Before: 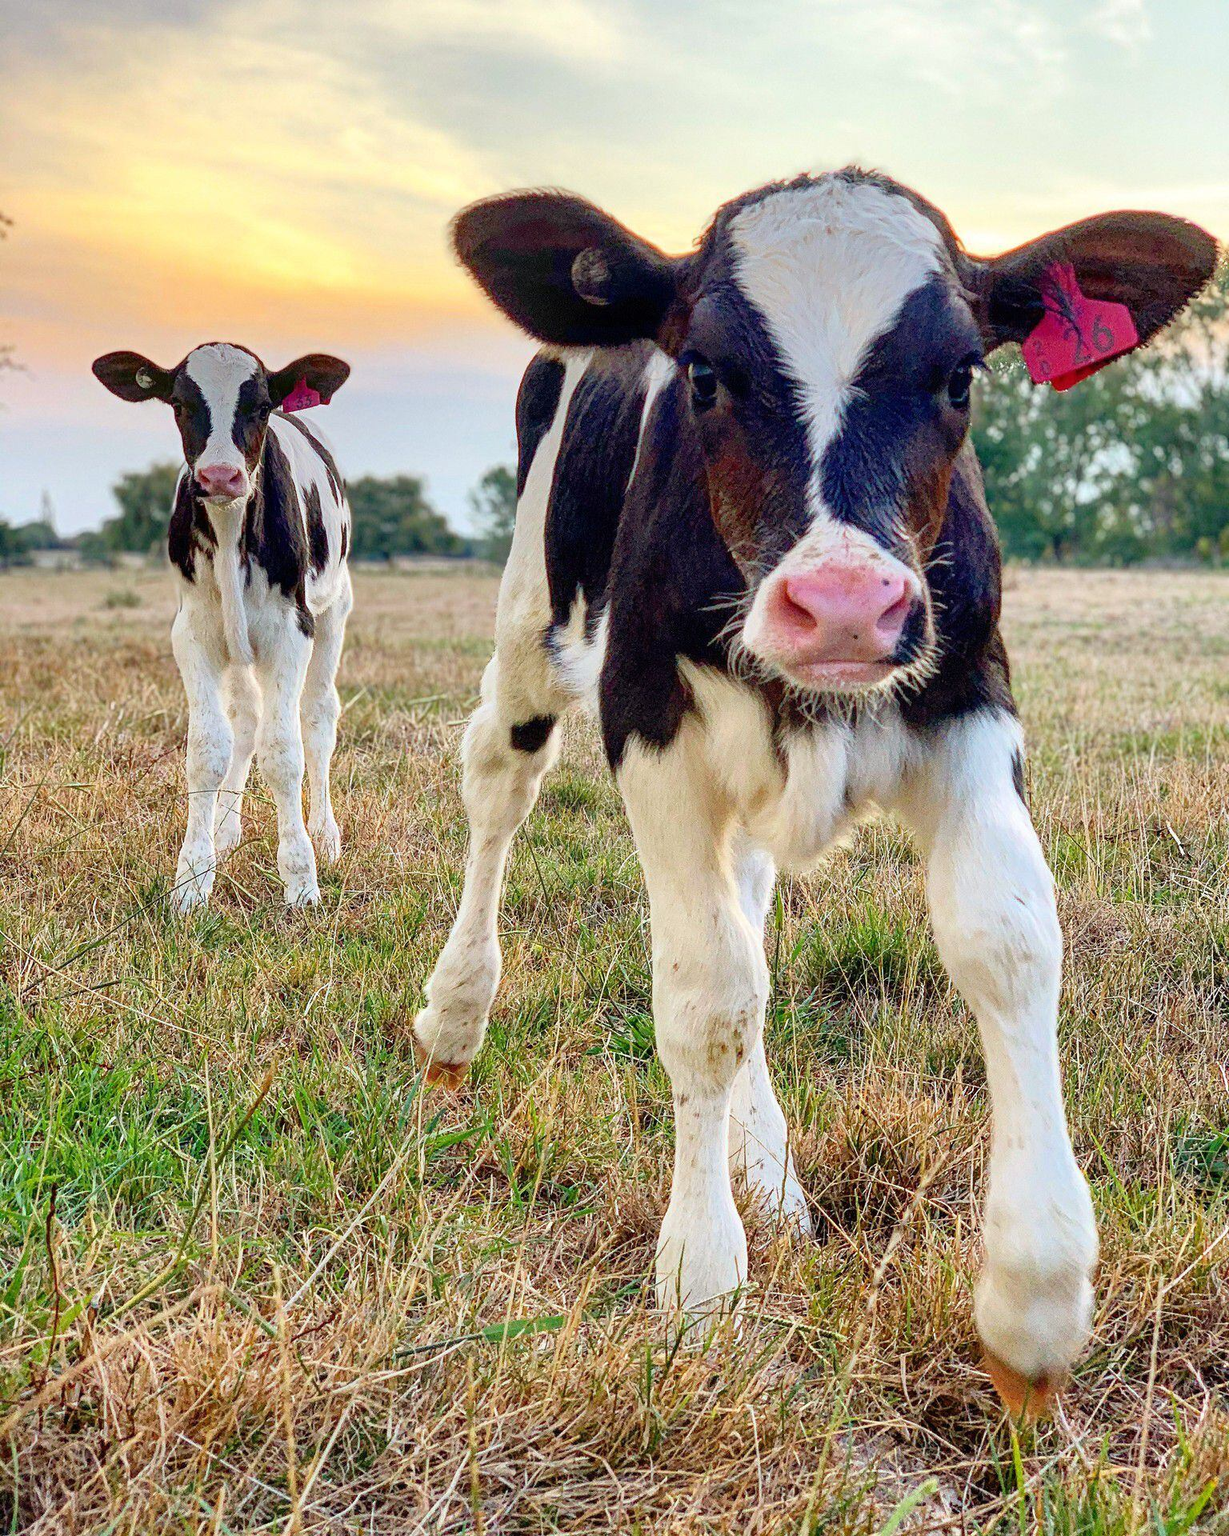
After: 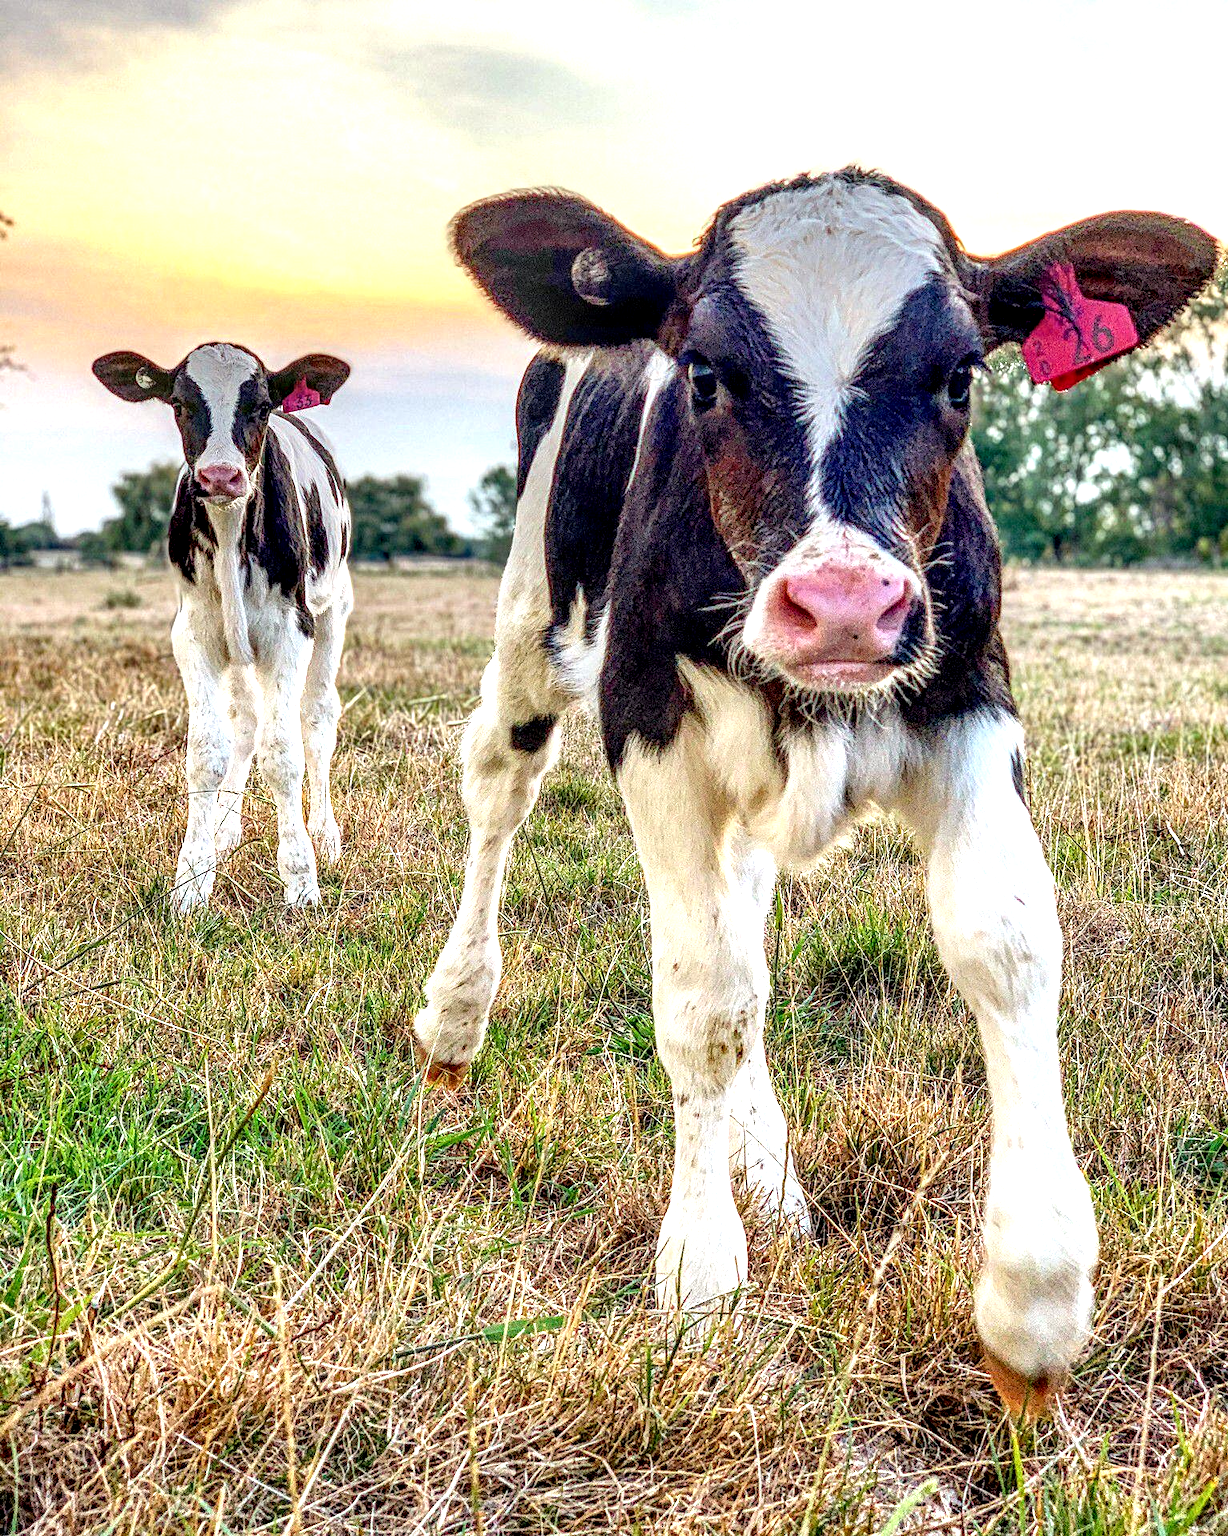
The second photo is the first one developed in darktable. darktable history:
local contrast: highlights 15%, shadows 39%, detail 184%, midtone range 0.466
exposure: black level correction 0.001, exposure 0.498 EV, compensate exposure bias true, compensate highlight preservation false
